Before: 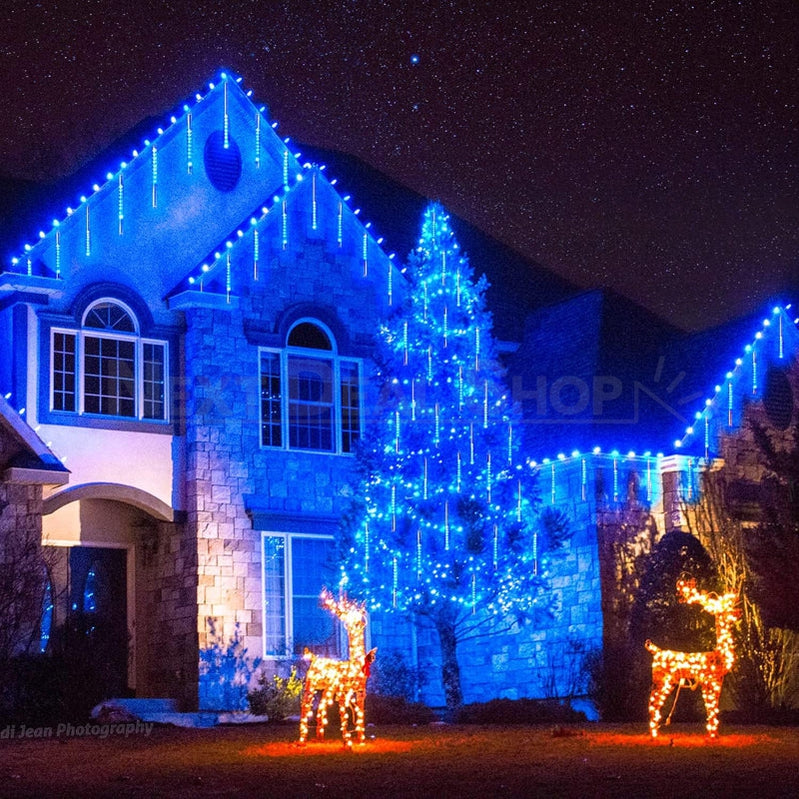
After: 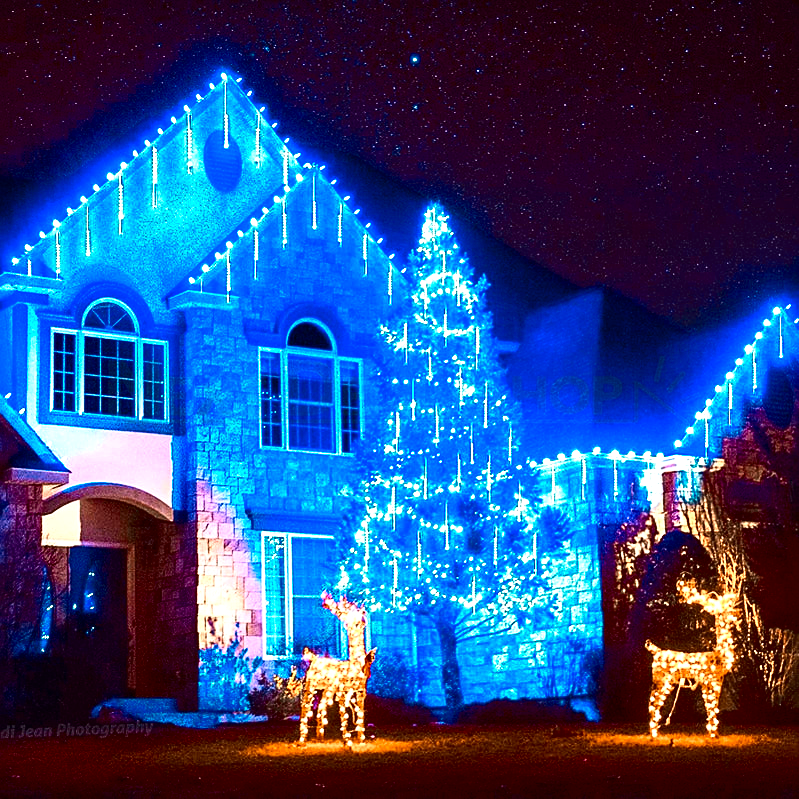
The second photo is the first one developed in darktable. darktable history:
sharpen: amount 0.492
color zones: curves: ch0 [(0.009, 0.528) (0.136, 0.6) (0.255, 0.586) (0.39, 0.528) (0.522, 0.584) (0.686, 0.736) (0.849, 0.561)]; ch1 [(0.045, 0.781) (0.14, 0.416) (0.257, 0.695) (0.442, 0.032) (0.738, 0.338) (0.818, 0.632) (0.891, 0.741) (1, 0.704)]; ch2 [(0, 0.667) (0.141, 0.52) (0.26, 0.37) (0.474, 0.432) (0.743, 0.286)]
exposure: black level correction 0.001, exposure 0.191 EV, compensate exposure bias true, compensate highlight preservation false
contrast brightness saturation: contrast 0.211, brightness -0.113, saturation 0.208
color correction: highlights a* 0.075, highlights b* -0.703
